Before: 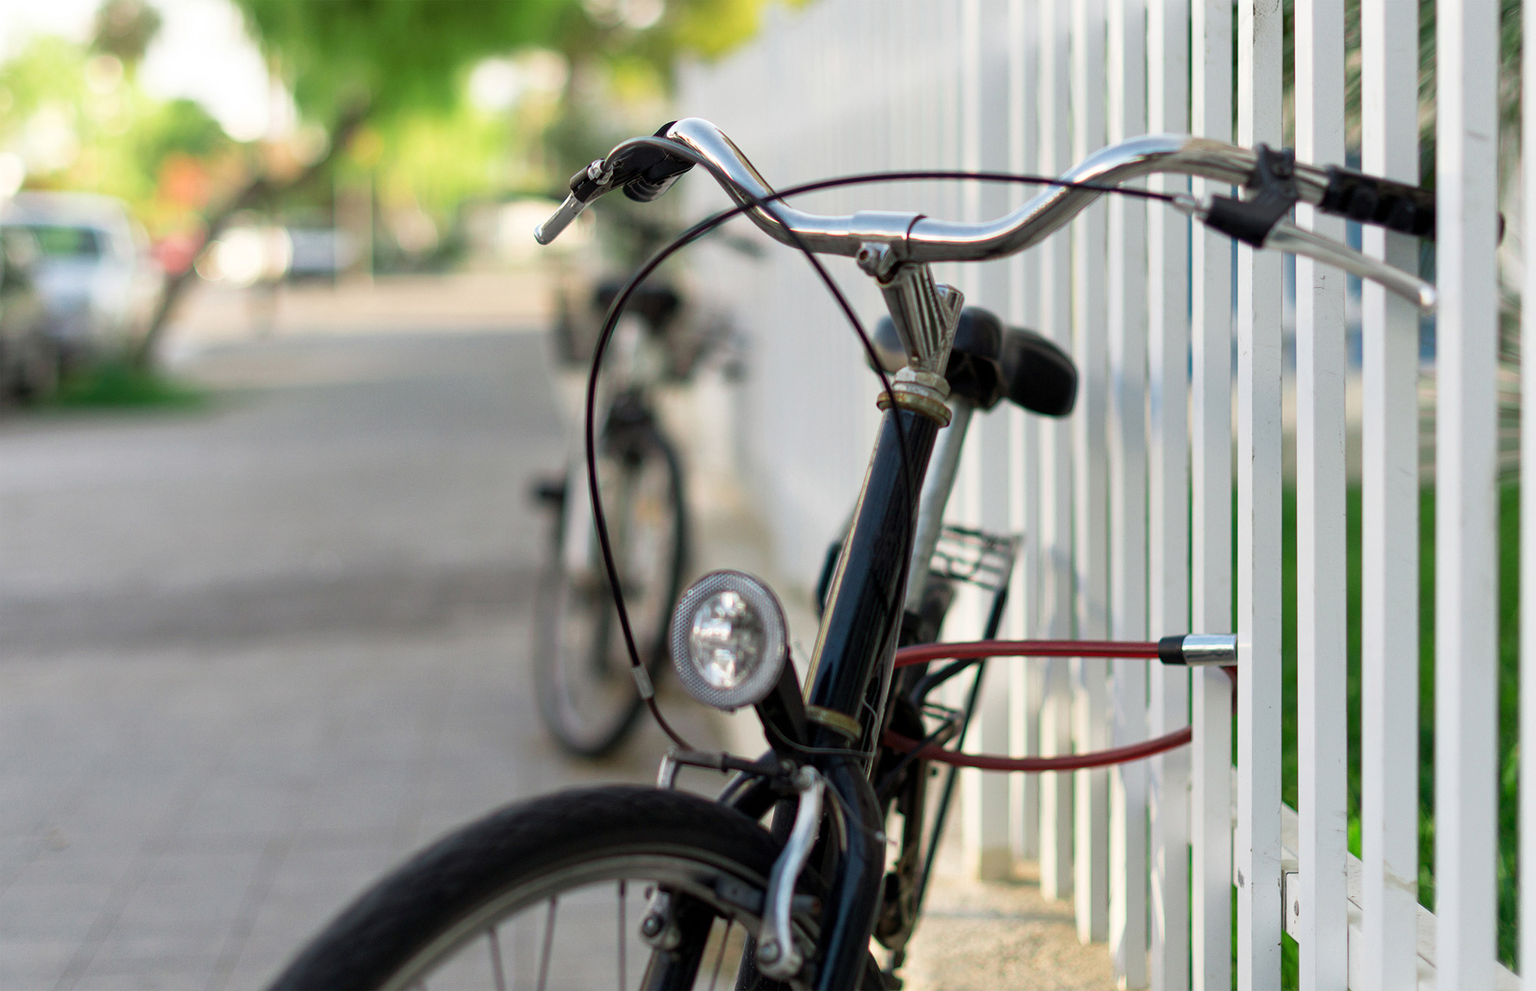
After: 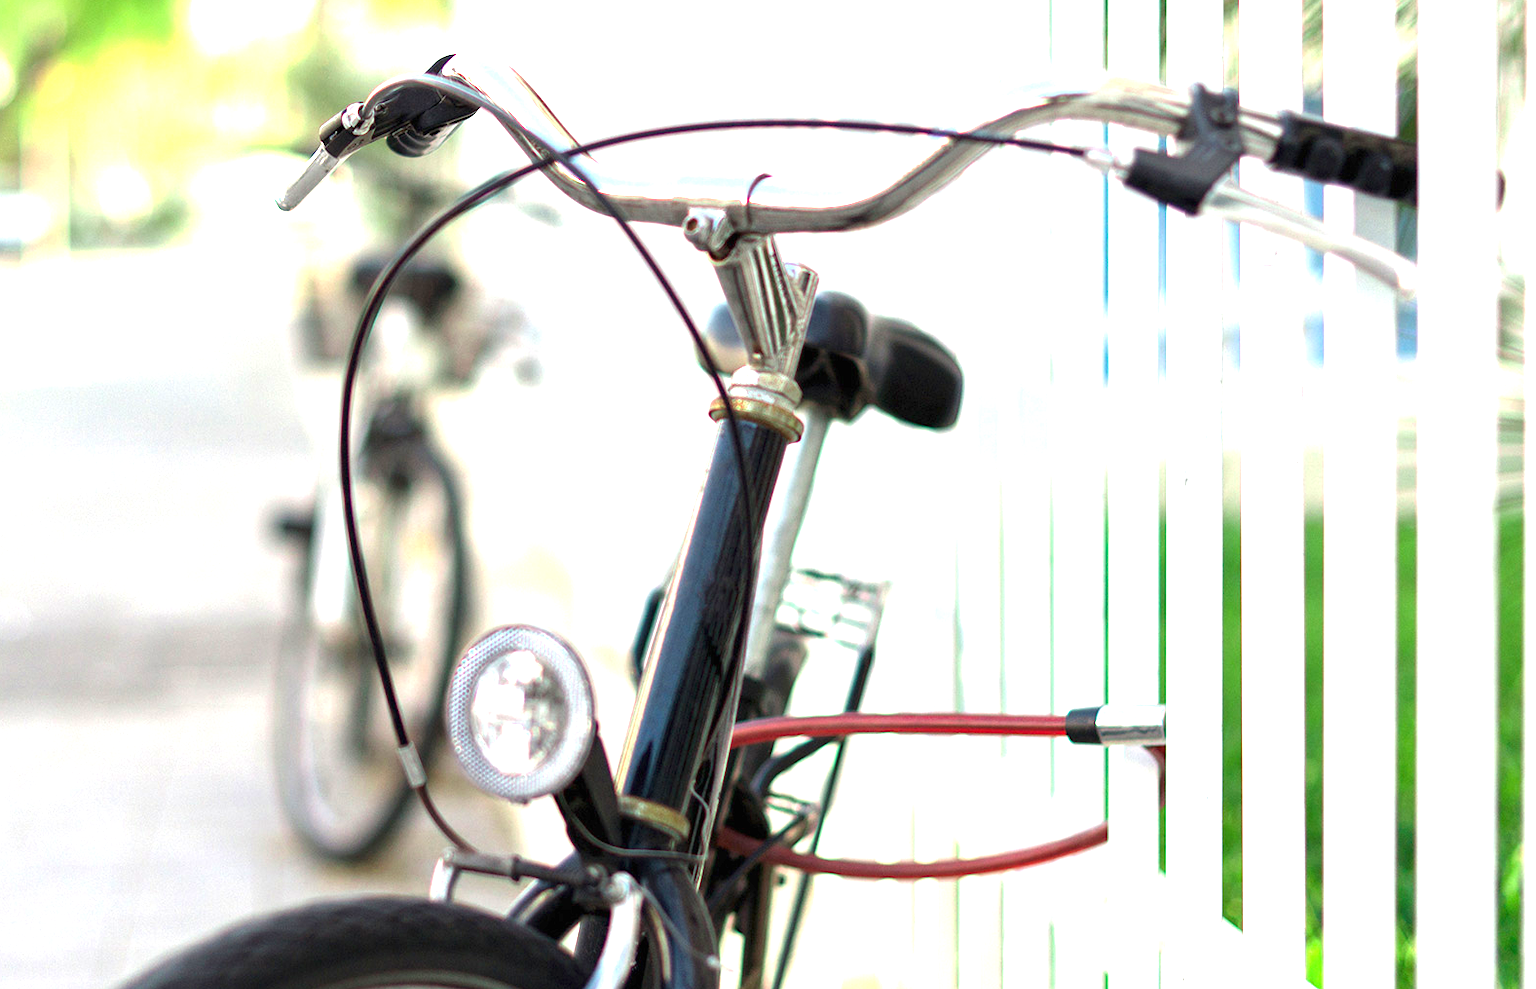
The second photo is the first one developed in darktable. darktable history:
crop and rotate: left 20.74%, top 7.912%, right 0.375%, bottom 13.378%
exposure: black level correction 0, exposure 1.741 EV, compensate exposure bias true, compensate highlight preservation false
